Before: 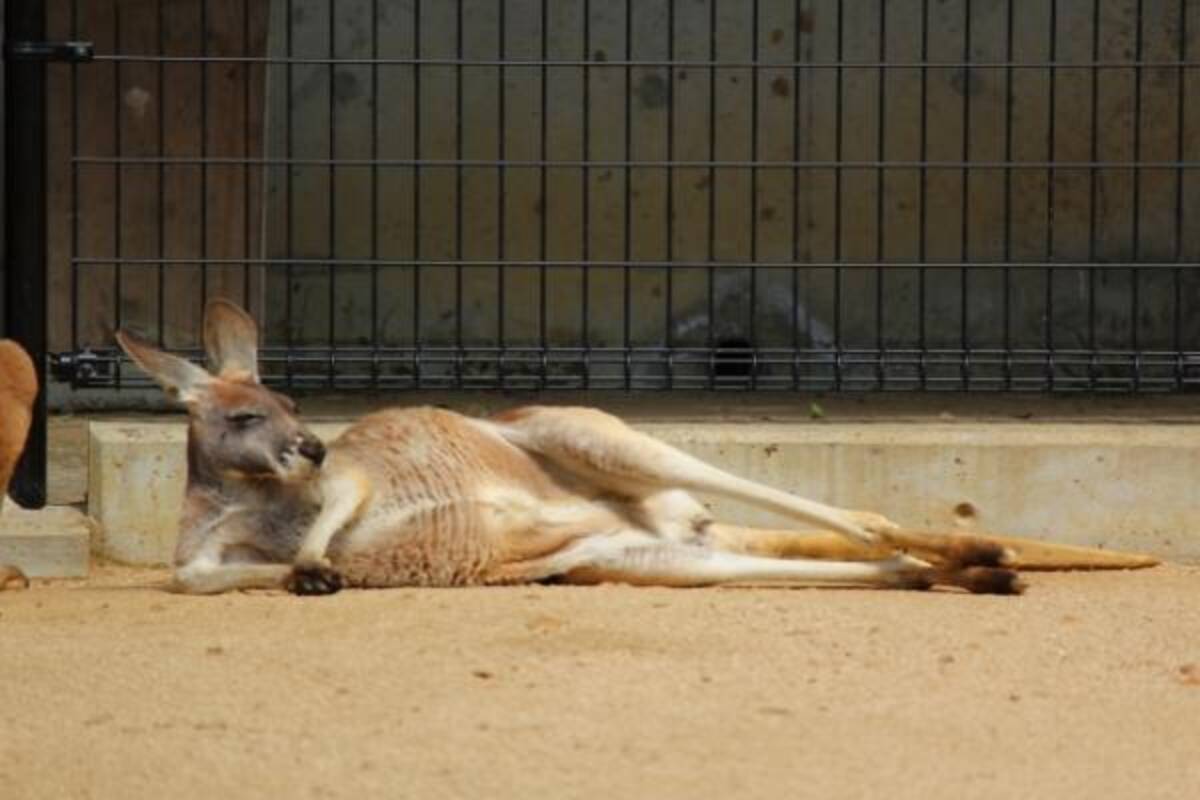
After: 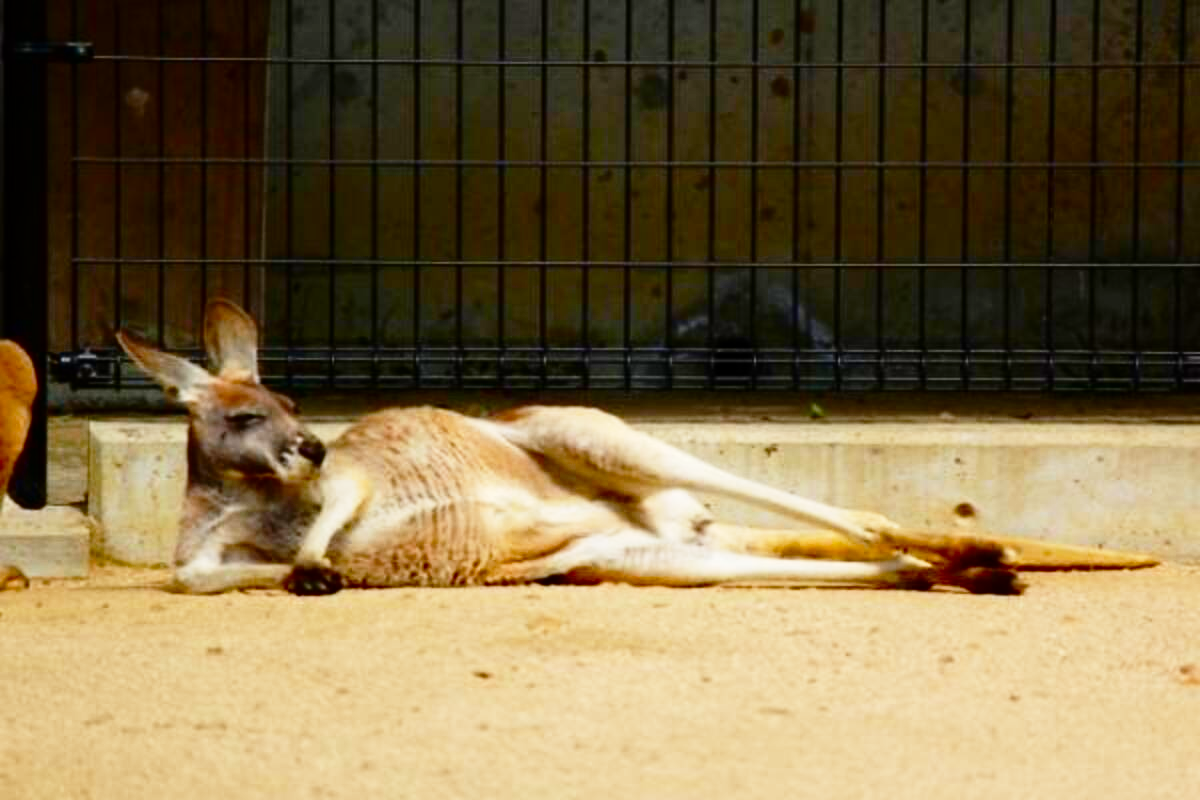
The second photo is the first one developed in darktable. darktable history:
color balance rgb: global vibrance 20%
contrast brightness saturation: contrast 0.1, brightness -0.26, saturation 0.14
base curve: curves: ch0 [(0, 0) (0.028, 0.03) (0.121, 0.232) (0.46, 0.748) (0.859, 0.968) (1, 1)], preserve colors none
